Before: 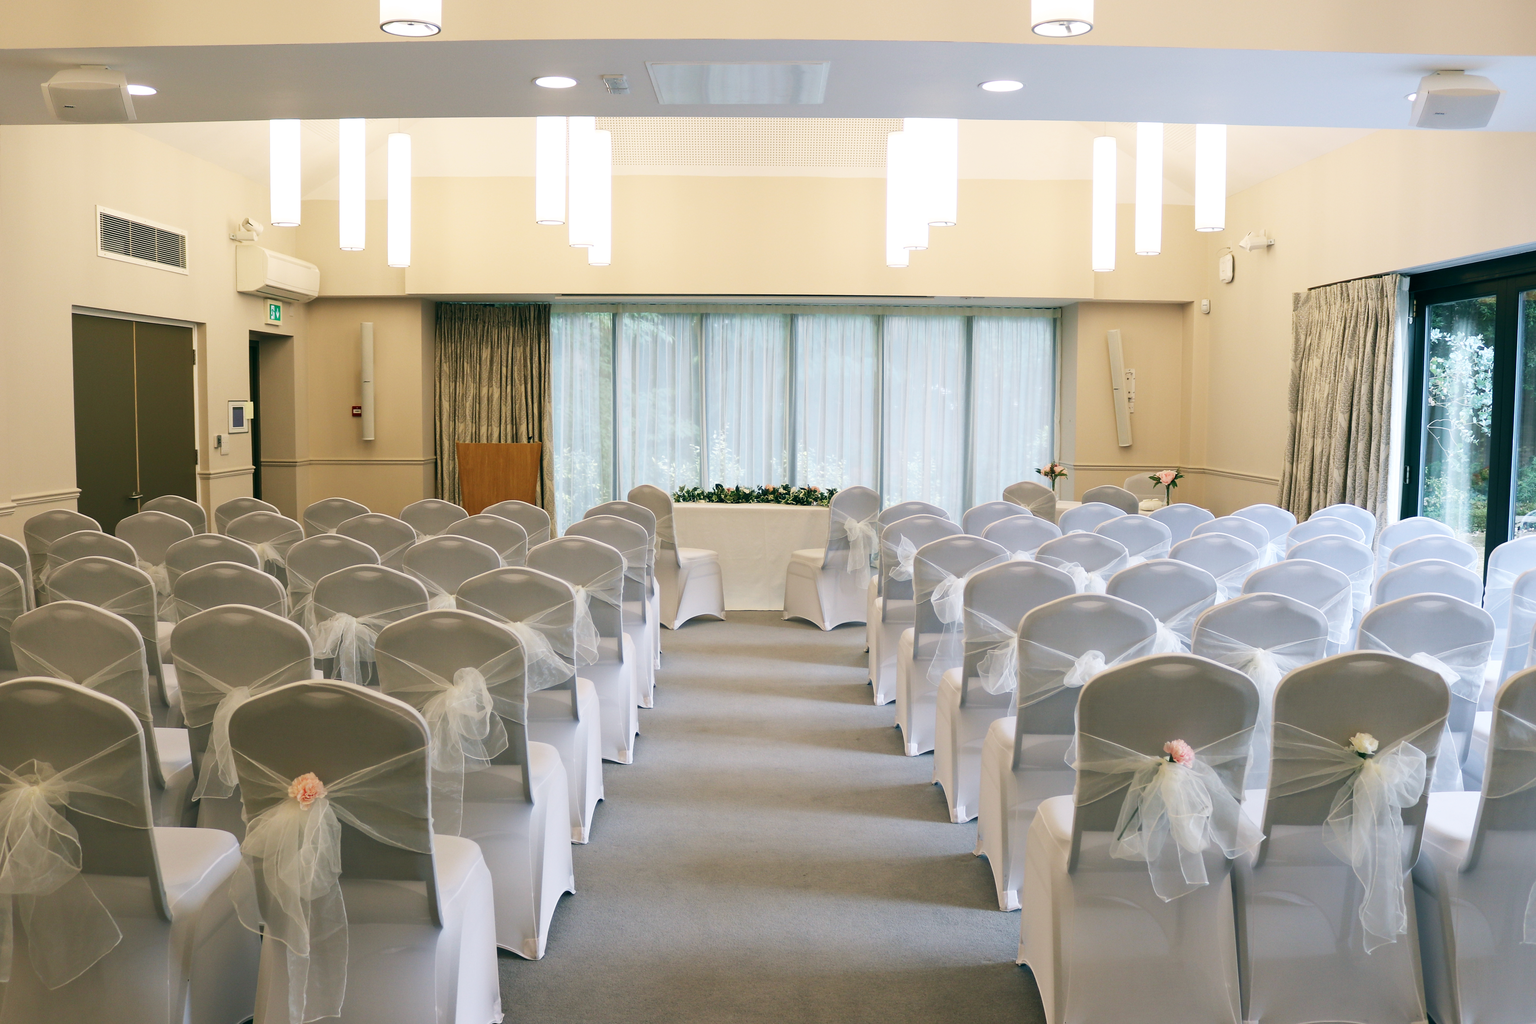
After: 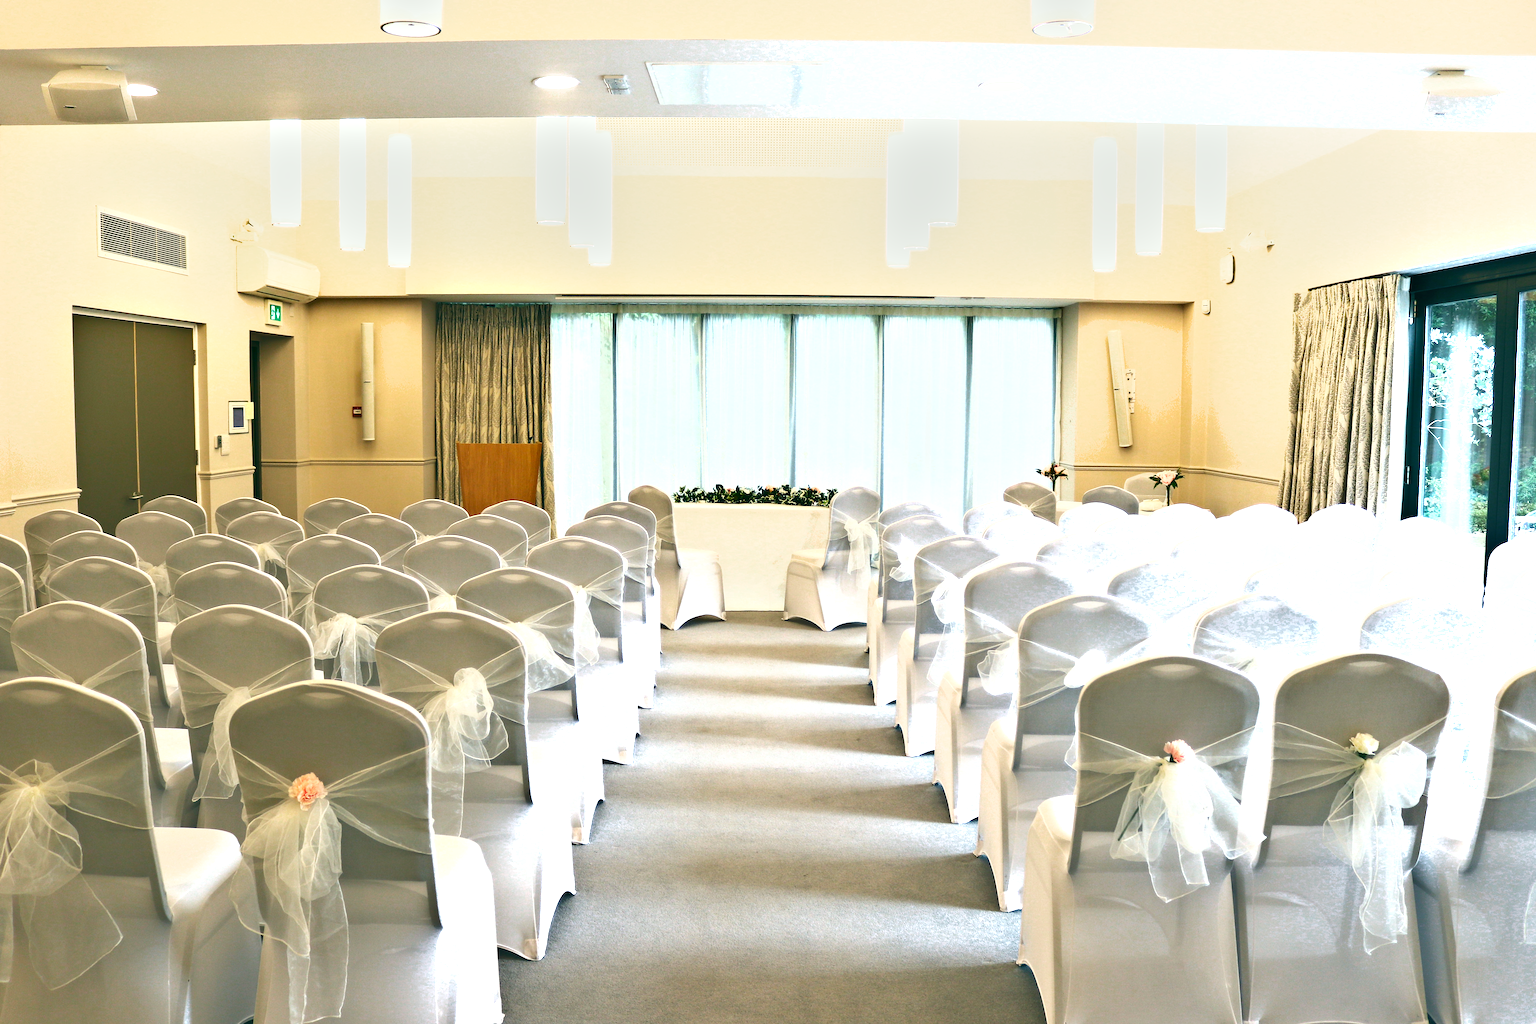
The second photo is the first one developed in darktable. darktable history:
color zones: curves: ch0 [(0.203, 0.433) (0.607, 0.517) (0.697, 0.696) (0.705, 0.897)]
exposure: black level correction 0, exposure 1.199 EV, compensate exposure bias true, compensate highlight preservation false
shadows and highlights: shadows 48.65, highlights -42.78, highlights color adjustment 41.67%, soften with gaussian
color correction: highlights a* -2.5, highlights b* 2.37
